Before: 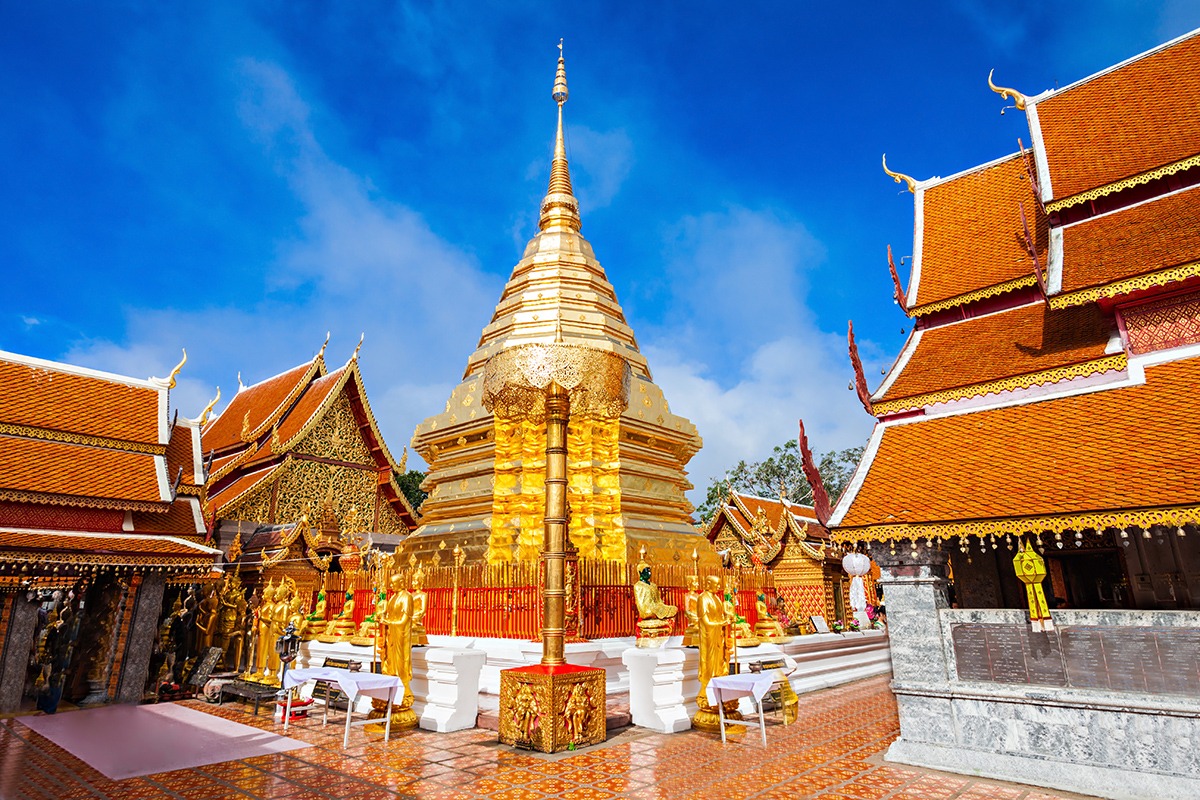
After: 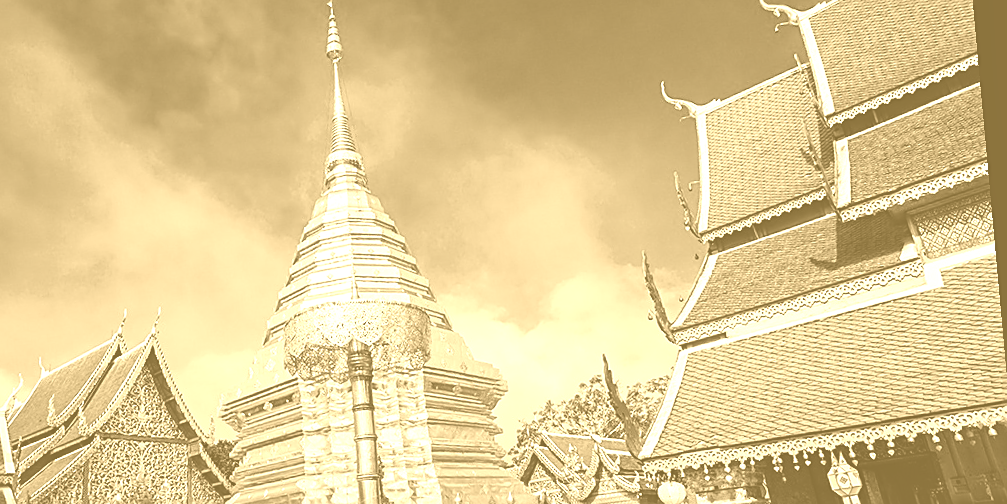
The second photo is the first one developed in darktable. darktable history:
shadows and highlights: shadows 32, highlights -32, soften with gaussian
contrast brightness saturation: saturation -0.05
sharpen: on, module defaults
crop: left 18.38%, top 11.092%, right 2.134%, bottom 33.217%
color balance rgb: shadows lift › chroma 3%, shadows lift › hue 280.8°, power › hue 330°, highlights gain › chroma 3%, highlights gain › hue 75.6°, global offset › luminance 2%, perceptual saturation grading › global saturation 20%, perceptual saturation grading › highlights -25%, perceptual saturation grading › shadows 50%, global vibrance 20.33%
rotate and perspective: rotation -5.2°, automatic cropping off
colorize: hue 36°, source mix 100%
lowpass: radius 0.1, contrast 0.85, saturation 1.1, unbound 0
